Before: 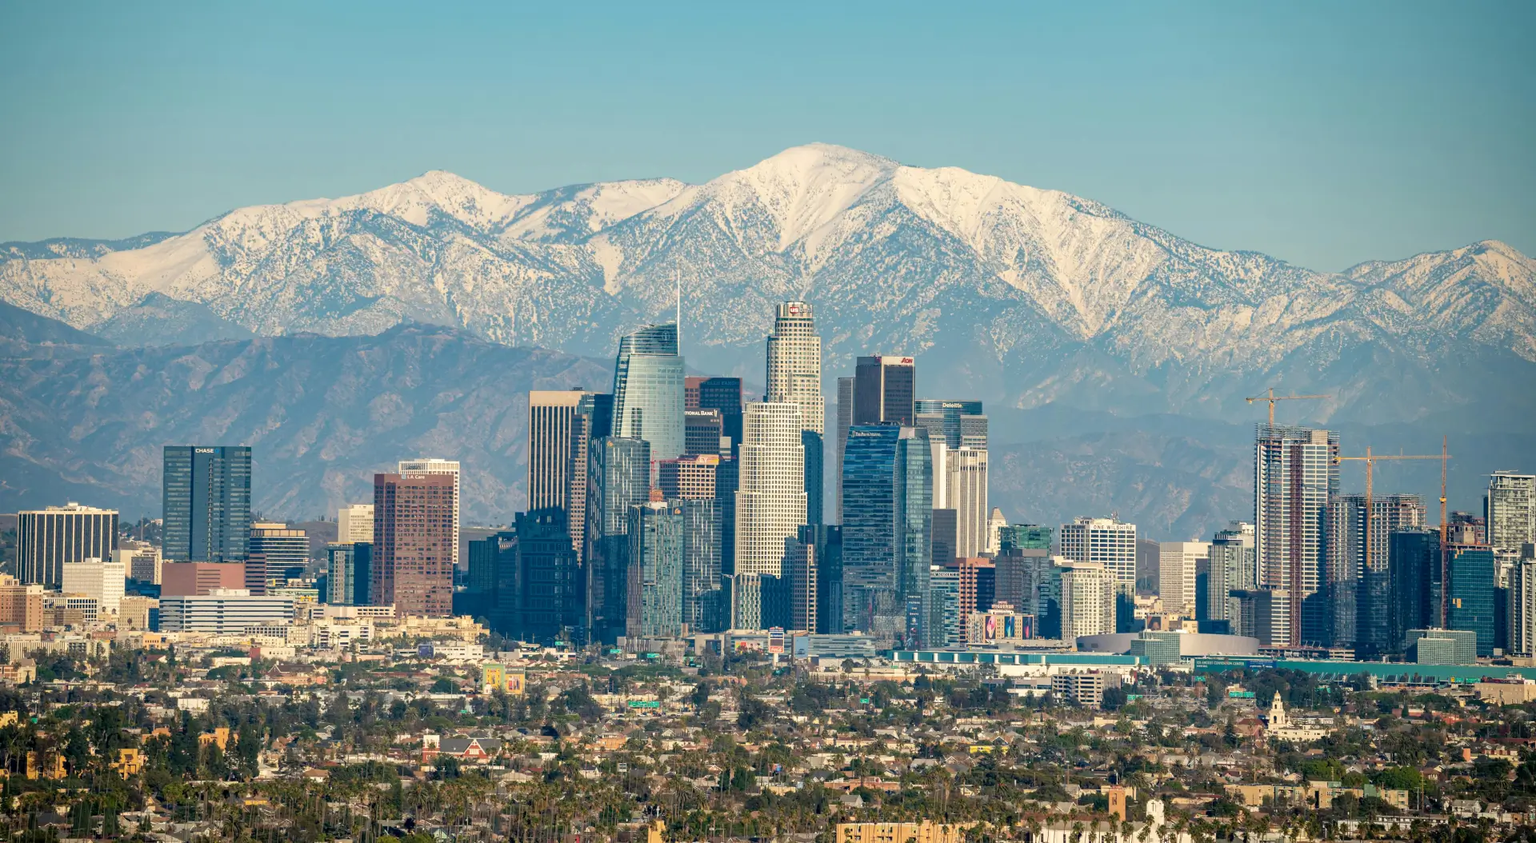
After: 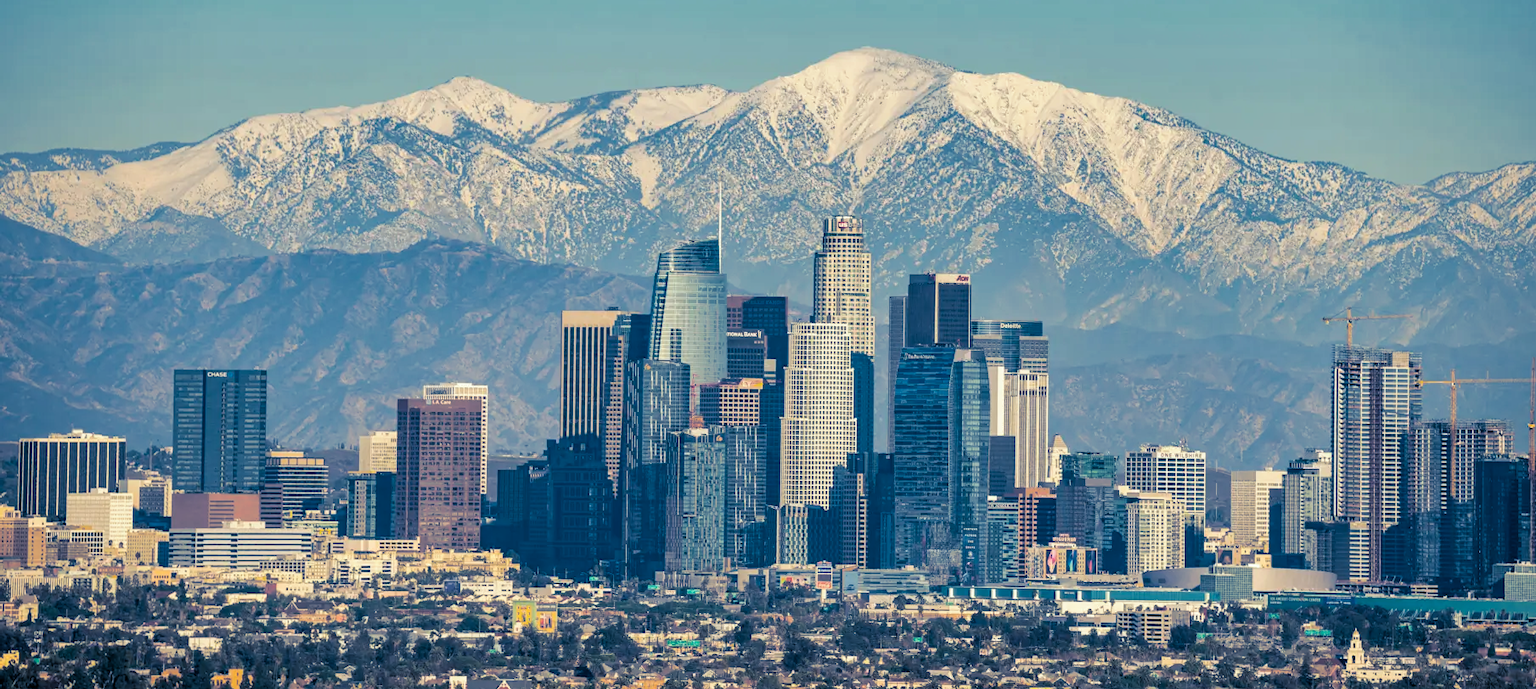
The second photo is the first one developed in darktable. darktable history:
color correction: saturation 0.8
color balance rgb: perceptual saturation grading › global saturation 25%, global vibrance 20%
shadows and highlights: soften with gaussian
split-toning: shadows › hue 226.8°, shadows › saturation 0.84
crop and rotate: angle 0.03°, top 11.643%, right 5.651%, bottom 11.189%
